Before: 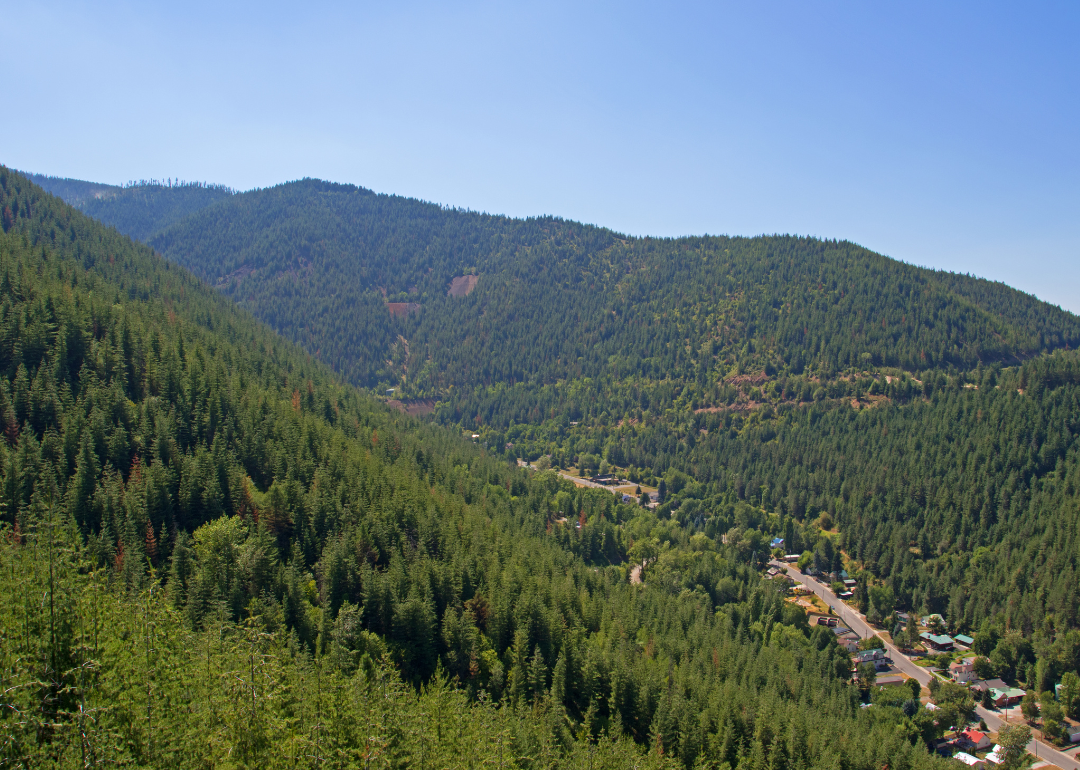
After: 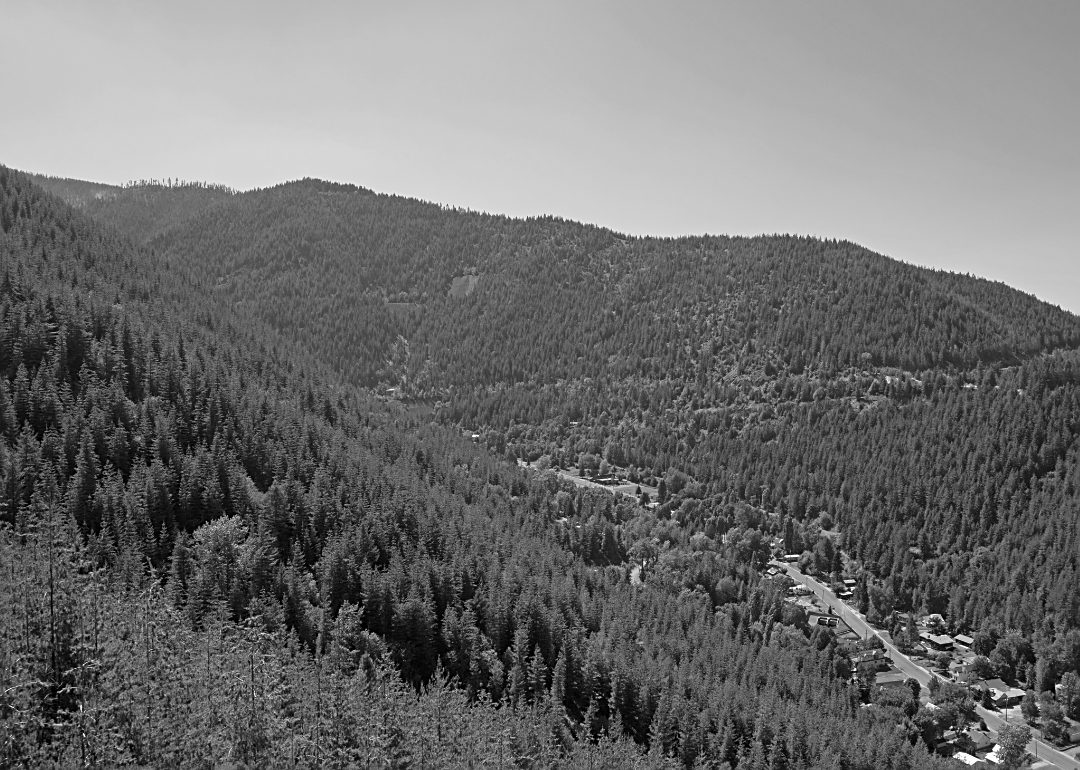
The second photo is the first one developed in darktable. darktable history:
sharpen: on, module defaults
monochrome: on, module defaults
